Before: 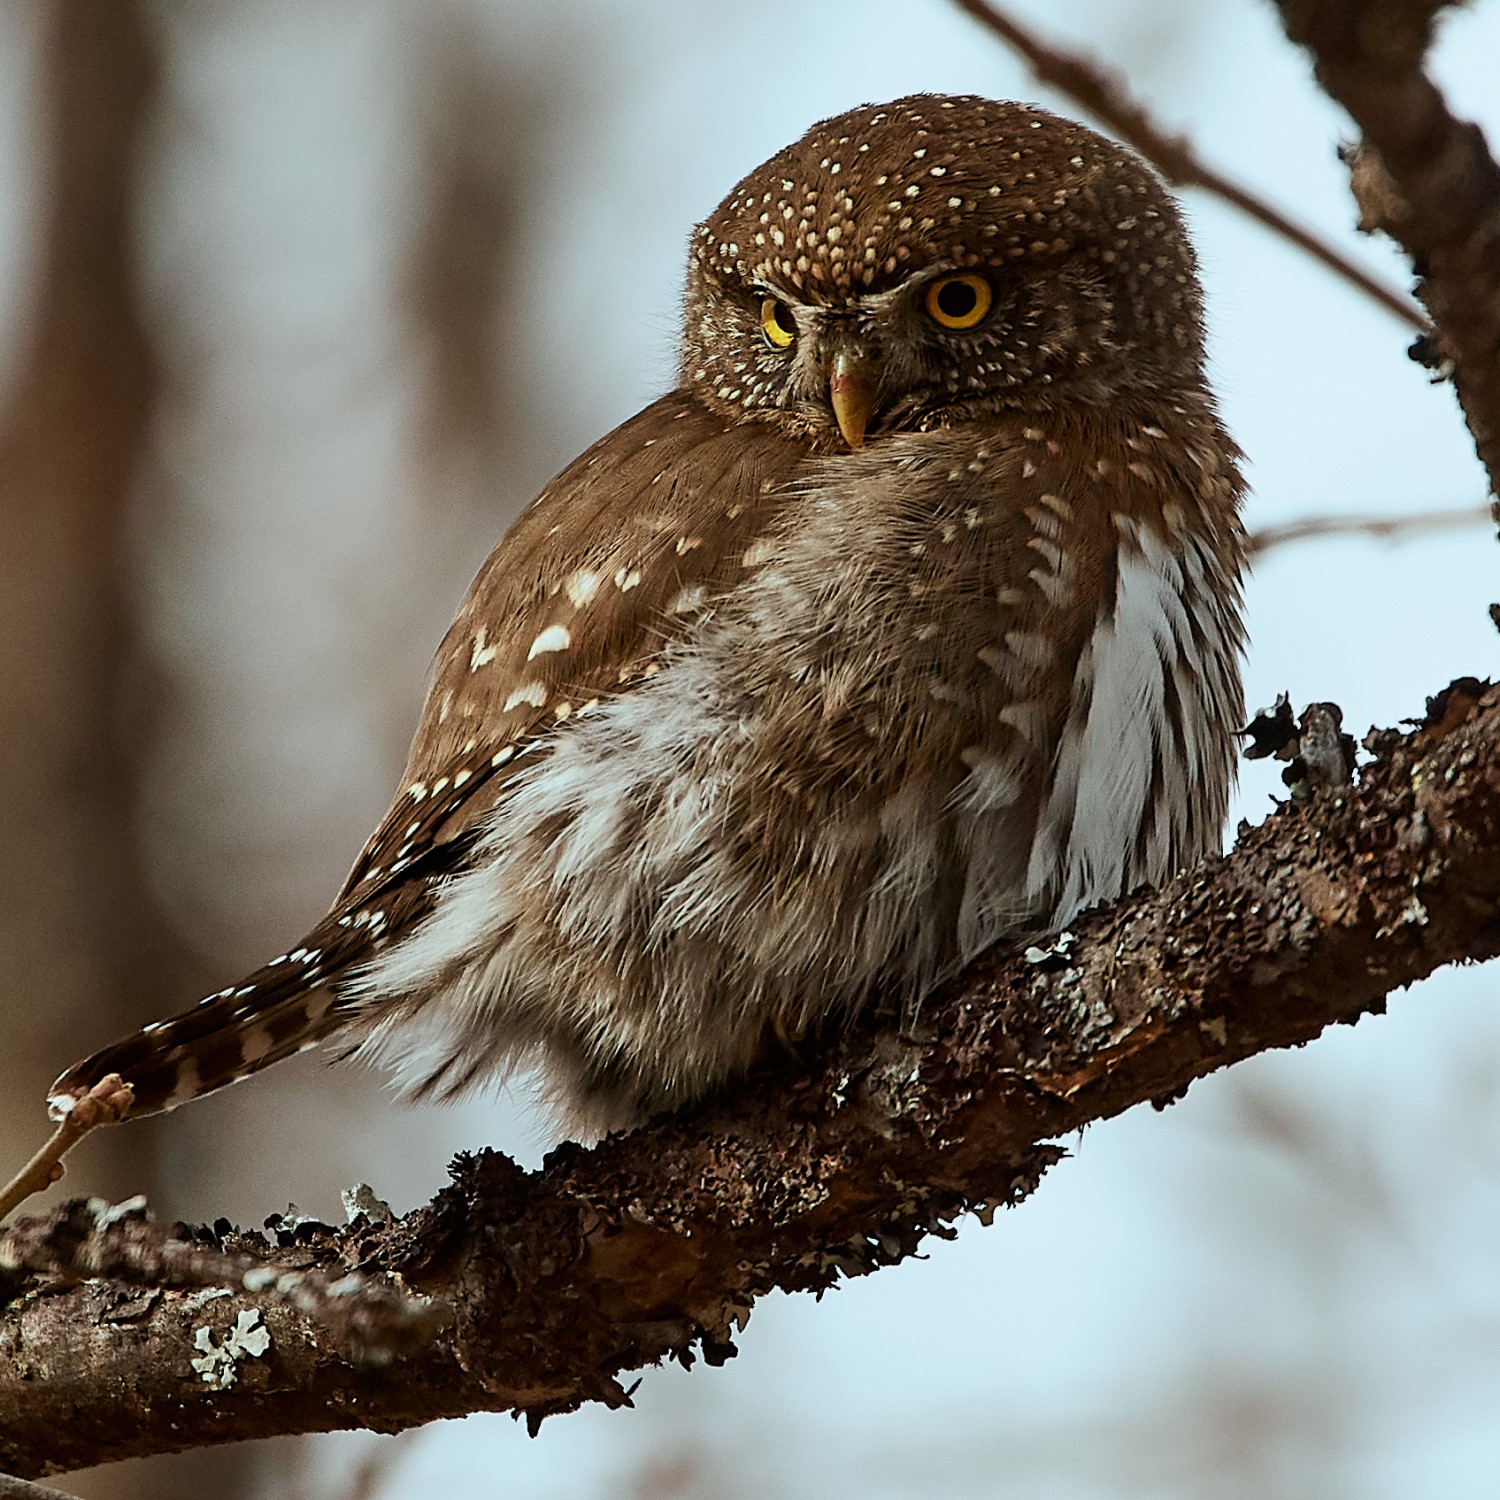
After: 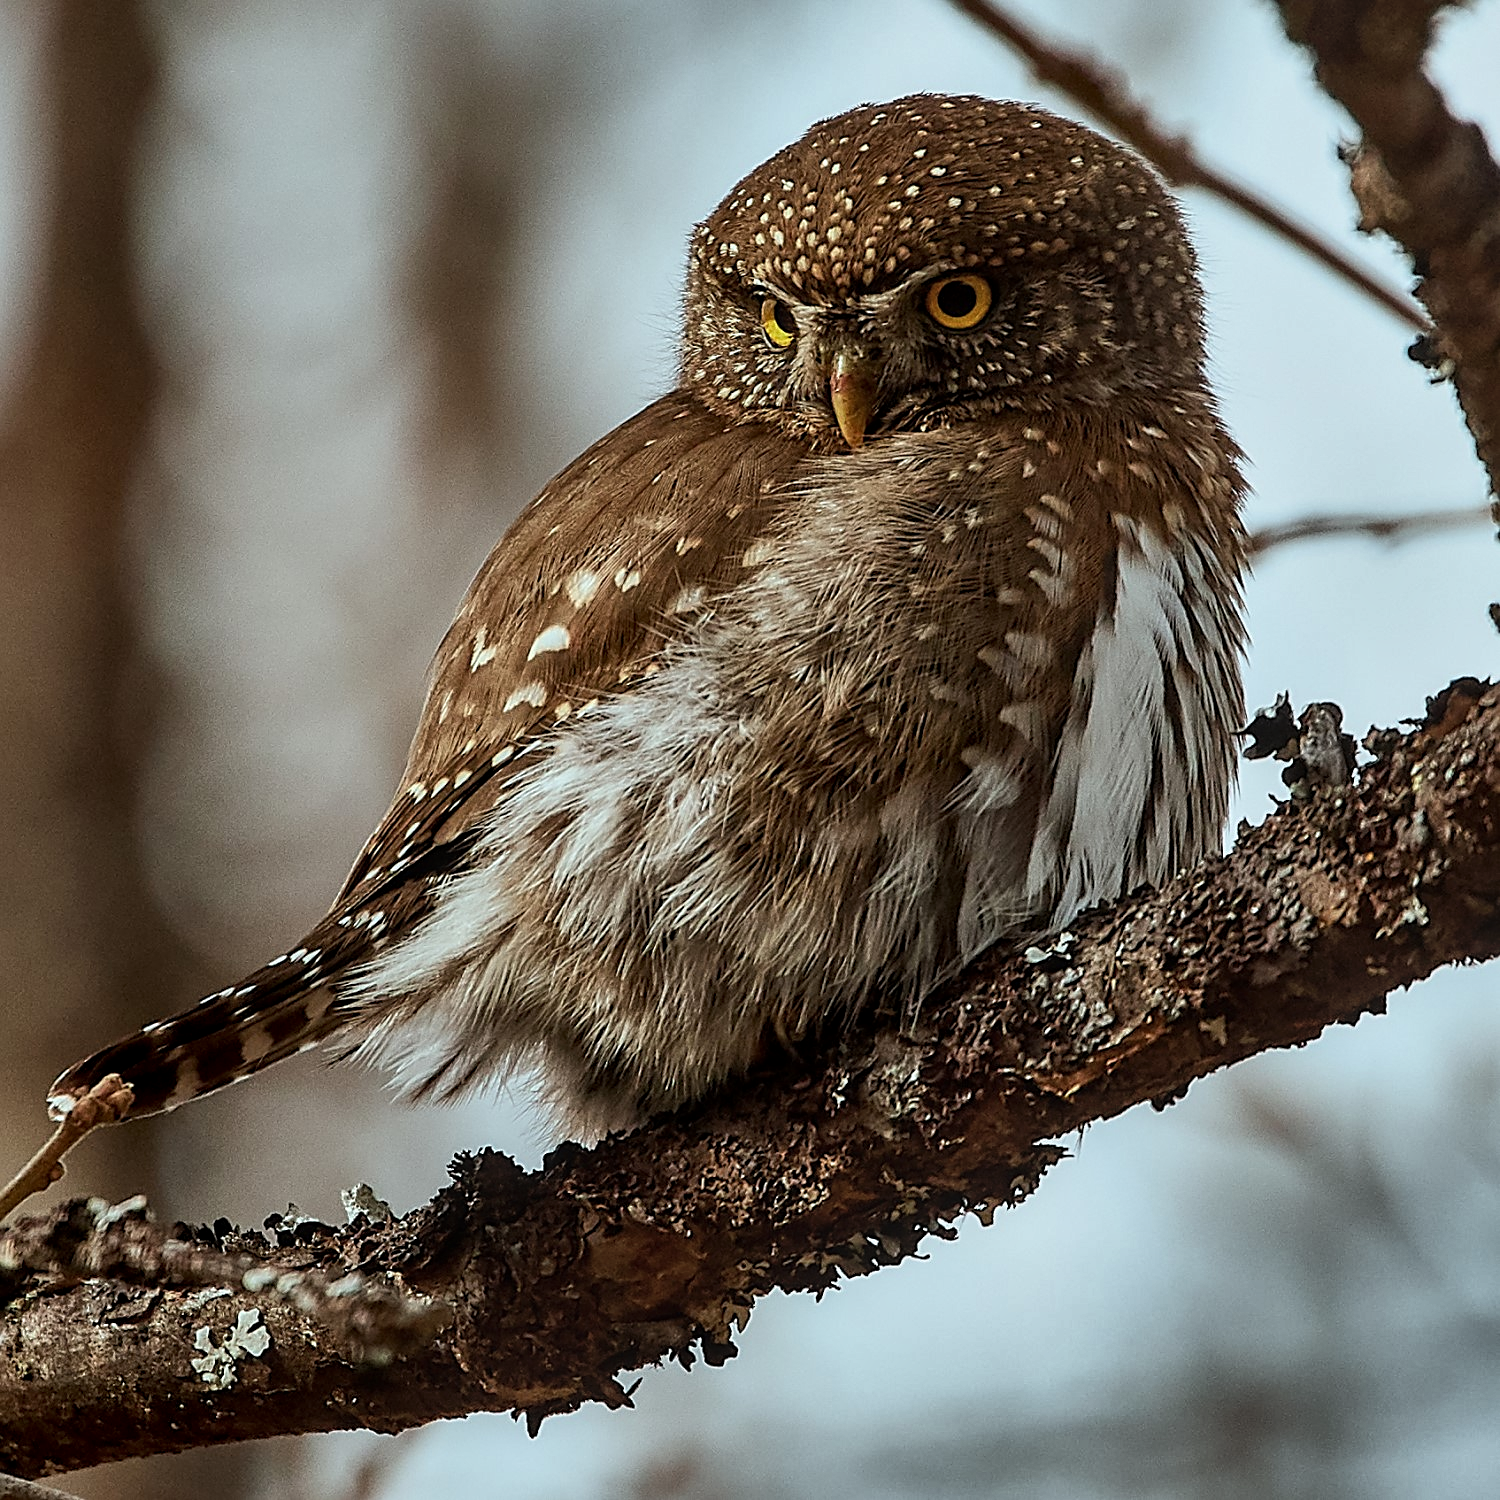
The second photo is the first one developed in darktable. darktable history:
sharpen: on, module defaults
local contrast: on, module defaults
shadows and highlights: shadows 24.39, highlights -79.74, highlights color adjustment 0.621%, soften with gaussian
